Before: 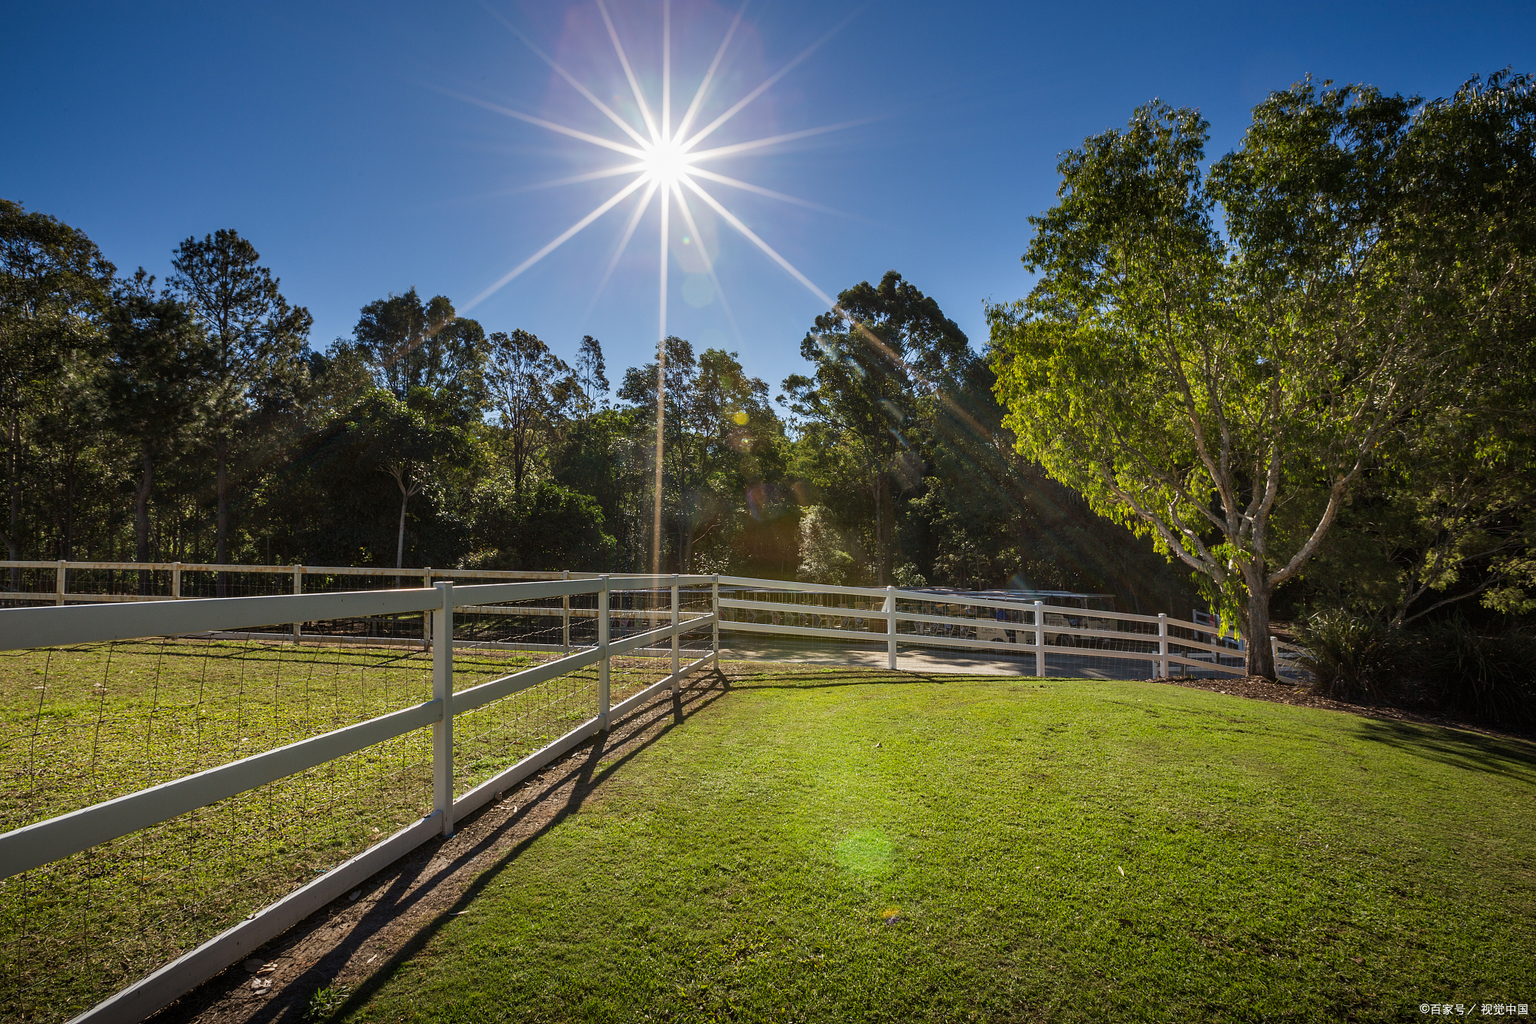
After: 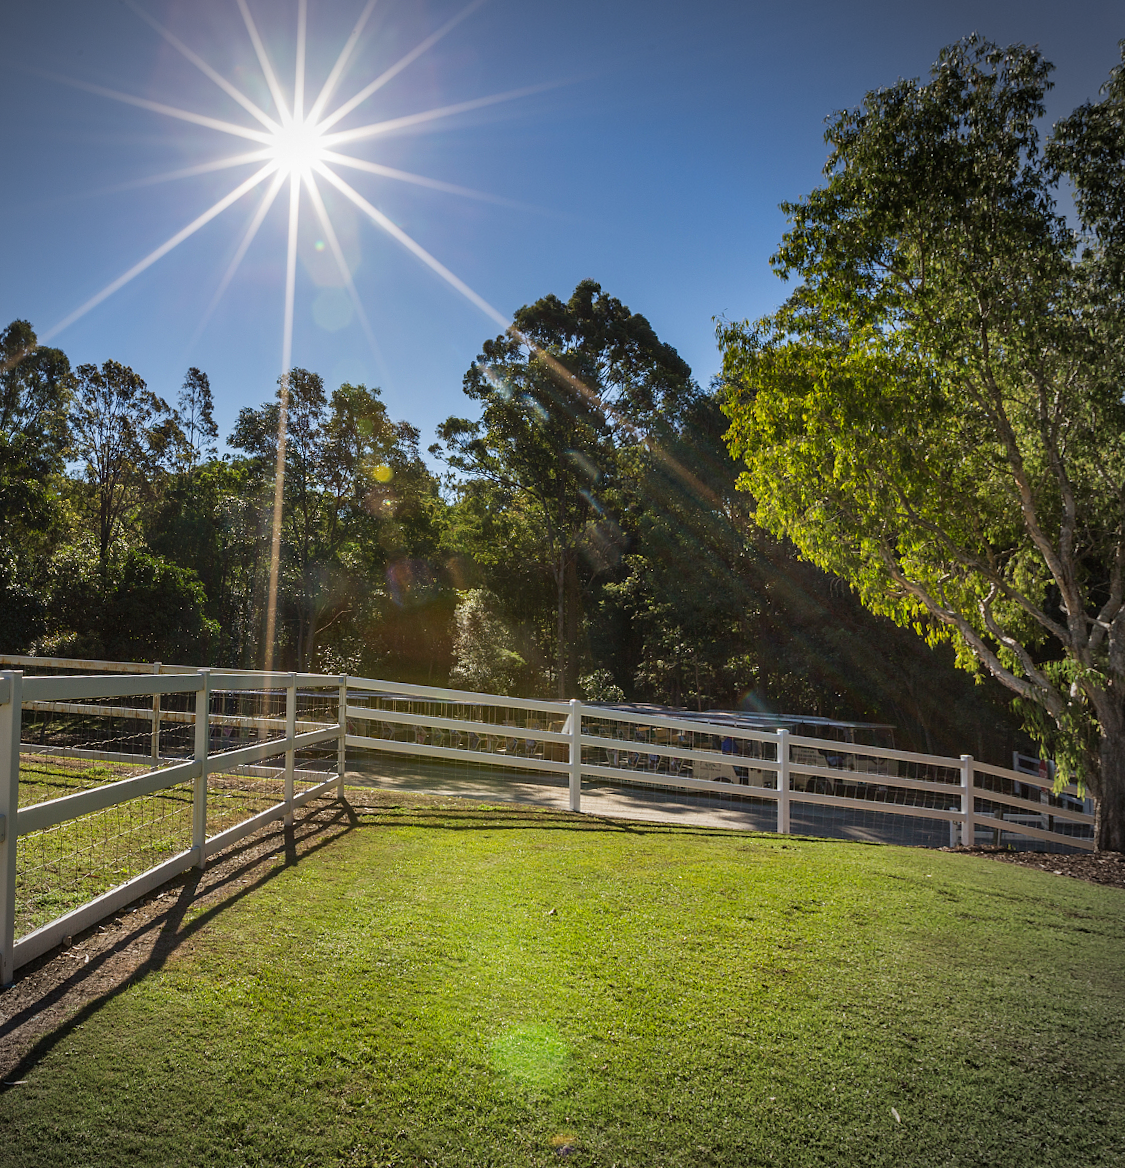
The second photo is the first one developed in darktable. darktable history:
vignetting: center (-0.15, 0.013)
crop: left 21.674%, right 22.086%
rotate and perspective: rotation 1.69°, lens shift (vertical) -0.023, lens shift (horizontal) -0.291, crop left 0.025, crop right 0.988, crop top 0.092, crop bottom 0.842
